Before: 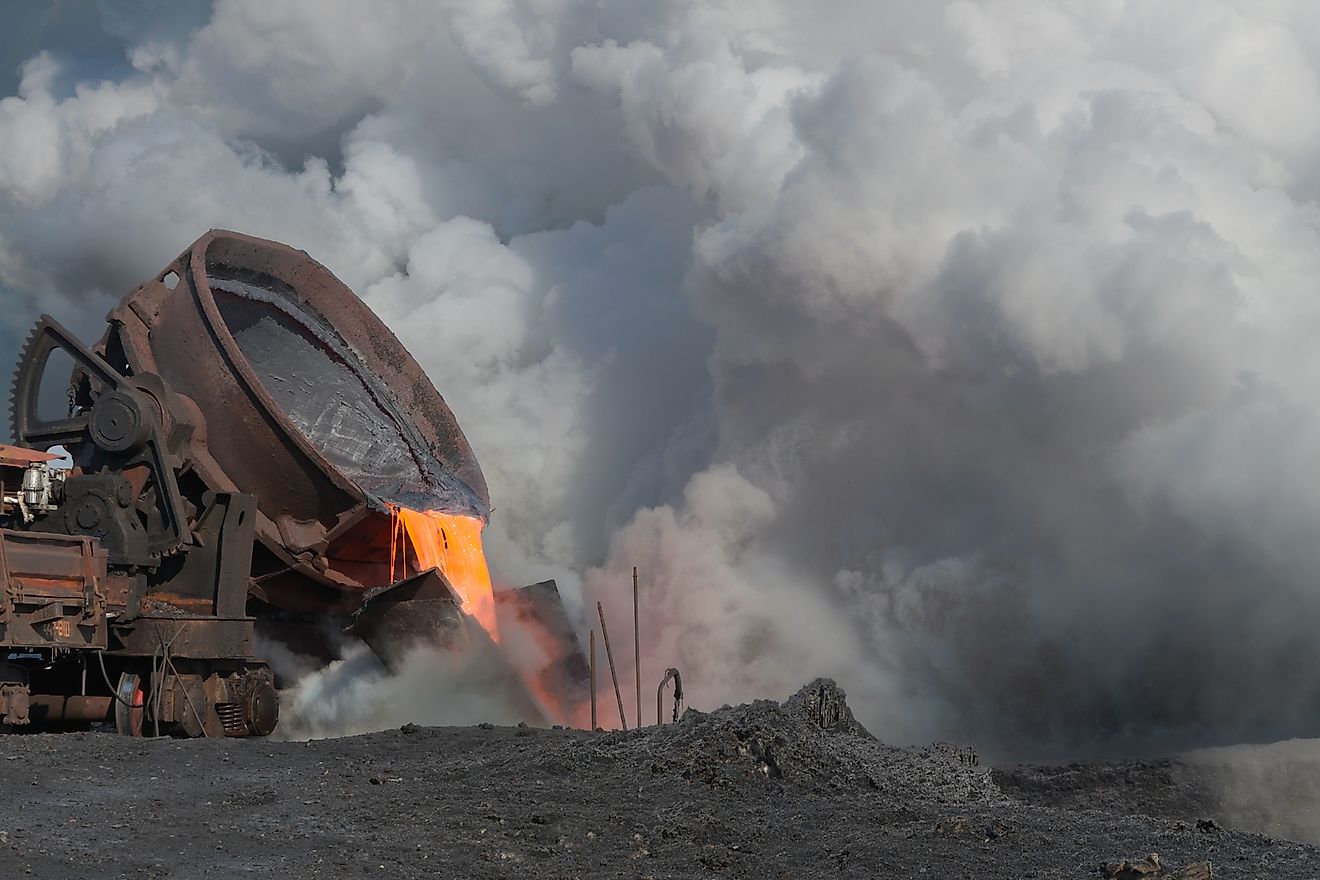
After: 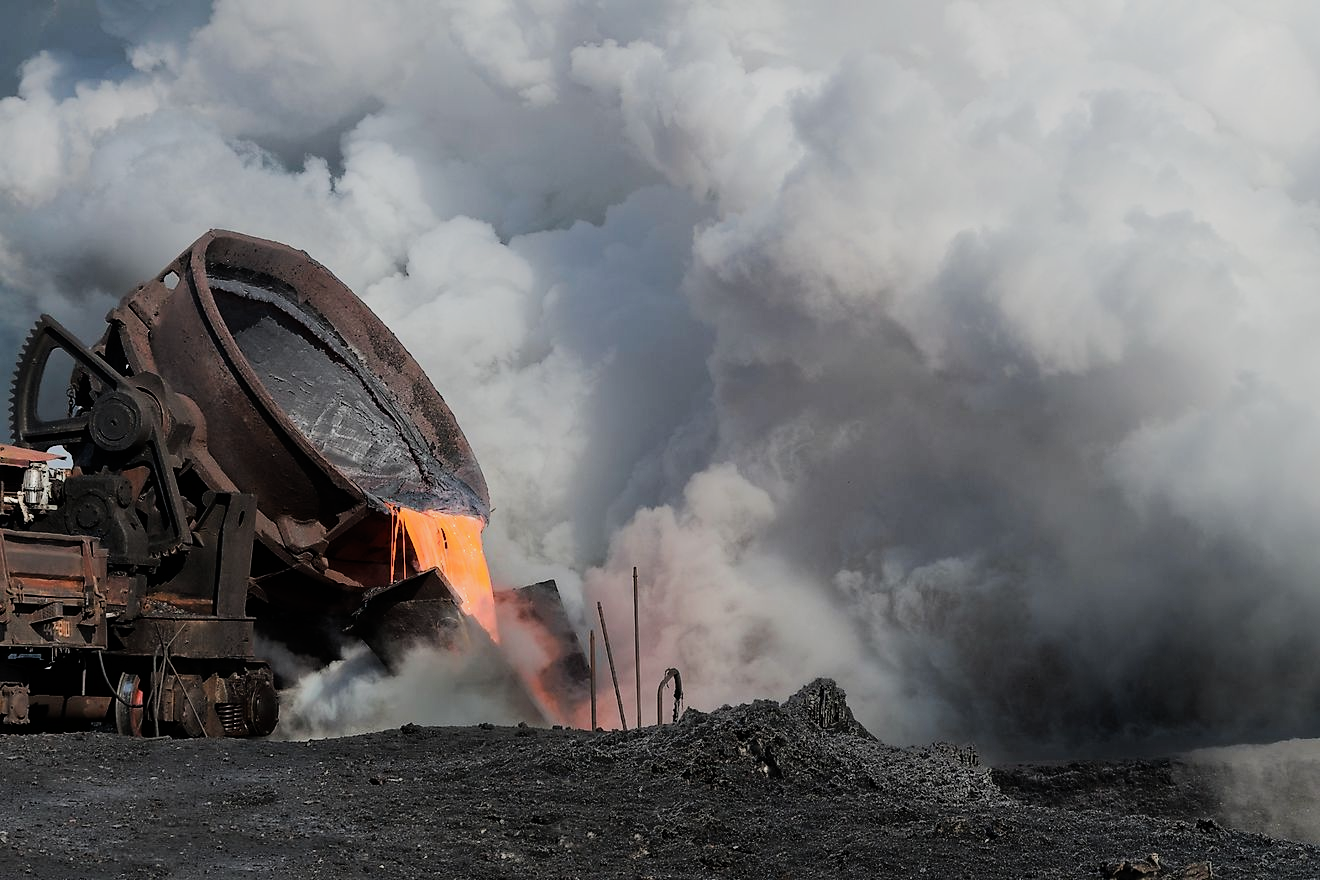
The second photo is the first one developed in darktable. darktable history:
filmic rgb: black relative exposure -7.65 EV, white relative exposure 4.56 EV, hardness 3.61
tone equalizer: -8 EV -0.712 EV, -7 EV -0.703 EV, -6 EV -0.626 EV, -5 EV -0.391 EV, -3 EV 0.386 EV, -2 EV 0.6 EV, -1 EV 0.674 EV, +0 EV 0.728 EV, edges refinement/feathering 500, mask exposure compensation -1.57 EV, preserve details no
exposure: compensate exposure bias true, compensate highlight preservation false
